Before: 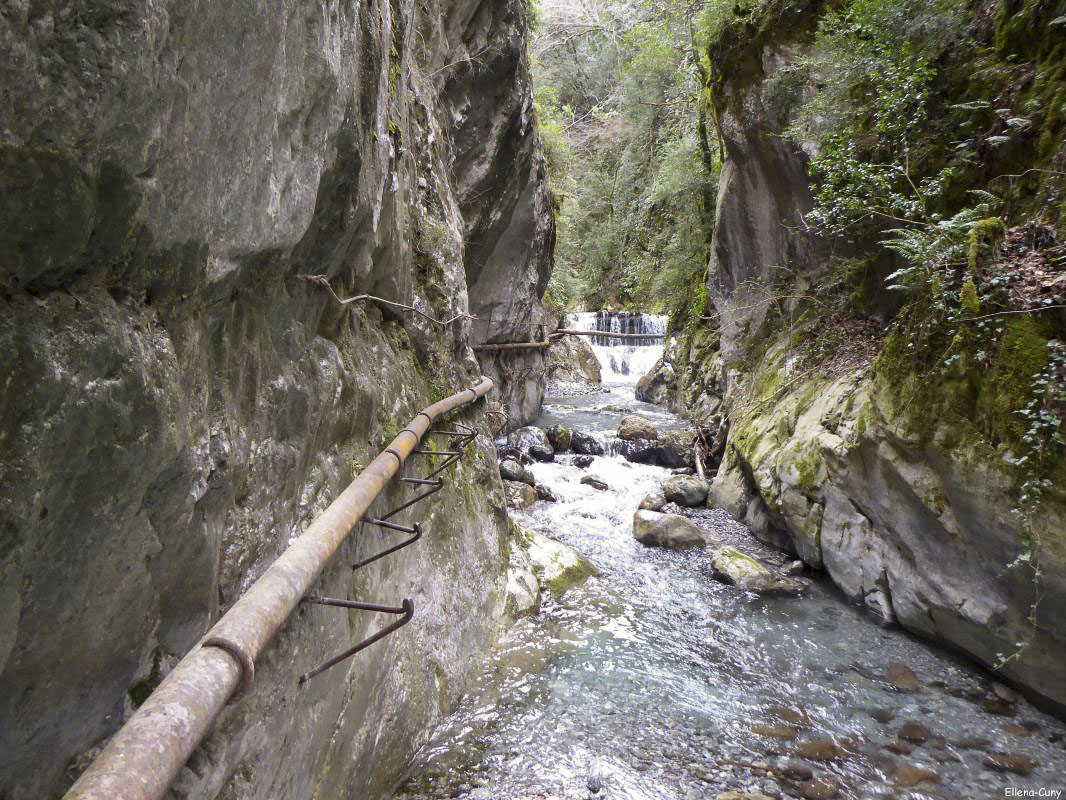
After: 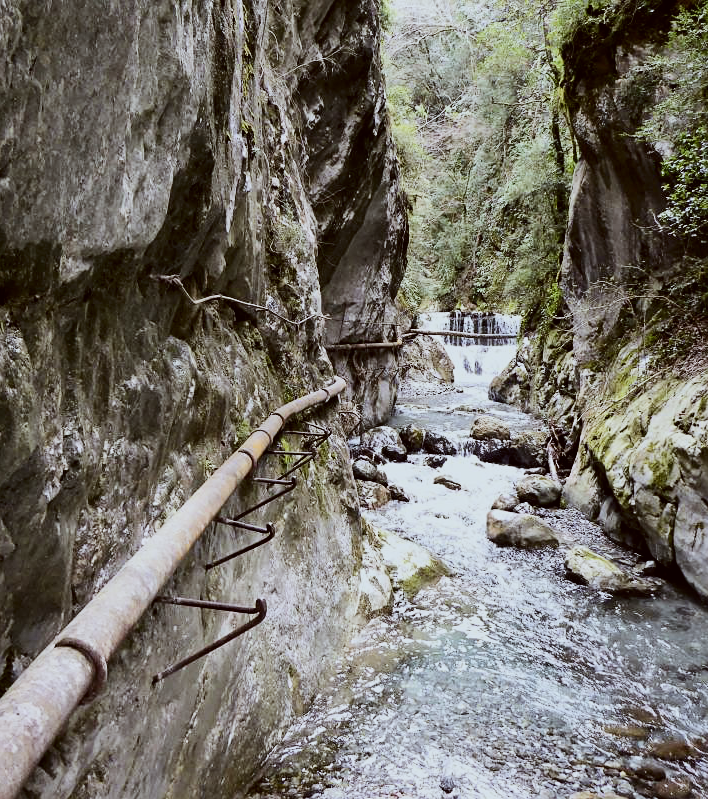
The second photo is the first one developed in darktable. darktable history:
crop and rotate: left 13.828%, right 19.729%
contrast brightness saturation: contrast 0.288
shadows and highlights: shadows 29.34, highlights -29.22, low approximation 0.01, soften with gaussian
sharpen: amount 0.215
color correction: highlights a* -3.32, highlights b* -6.37, shadows a* 3.1, shadows b* 5.78
filmic rgb: black relative exposure -6.12 EV, white relative exposure 6.96 EV, hardness 2.27
